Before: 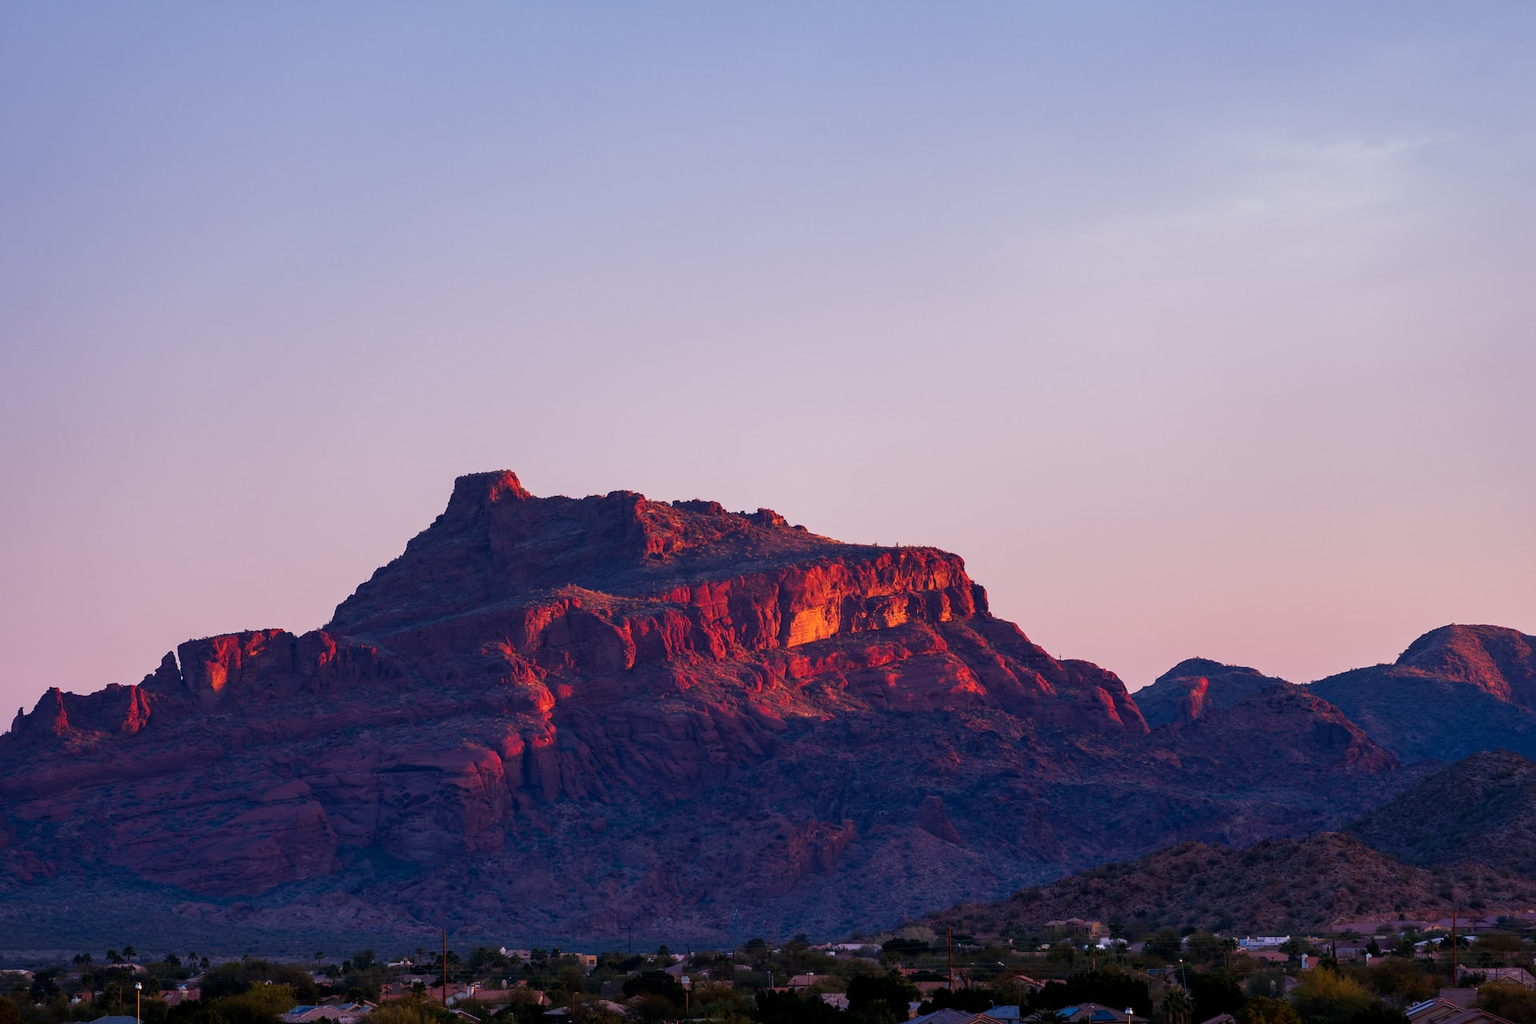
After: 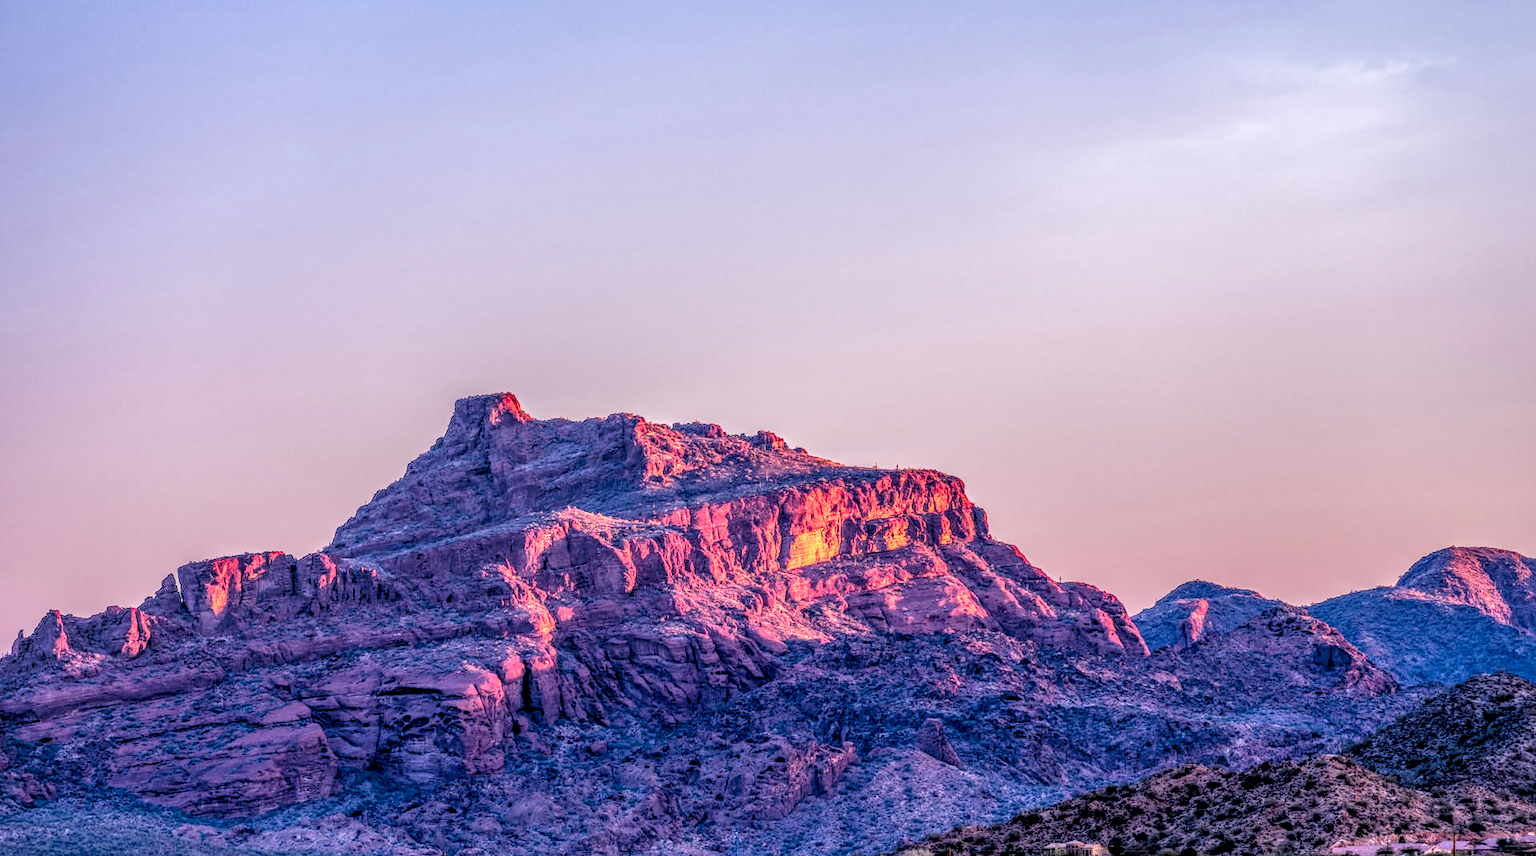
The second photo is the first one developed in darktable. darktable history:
levels: levels [0.072, 0.414, 0.976]
crop: top 7.625%, bottom 8.027%
local contrast: highlights 0%, shadows 0%, detail 300%, midtone range 0.3
